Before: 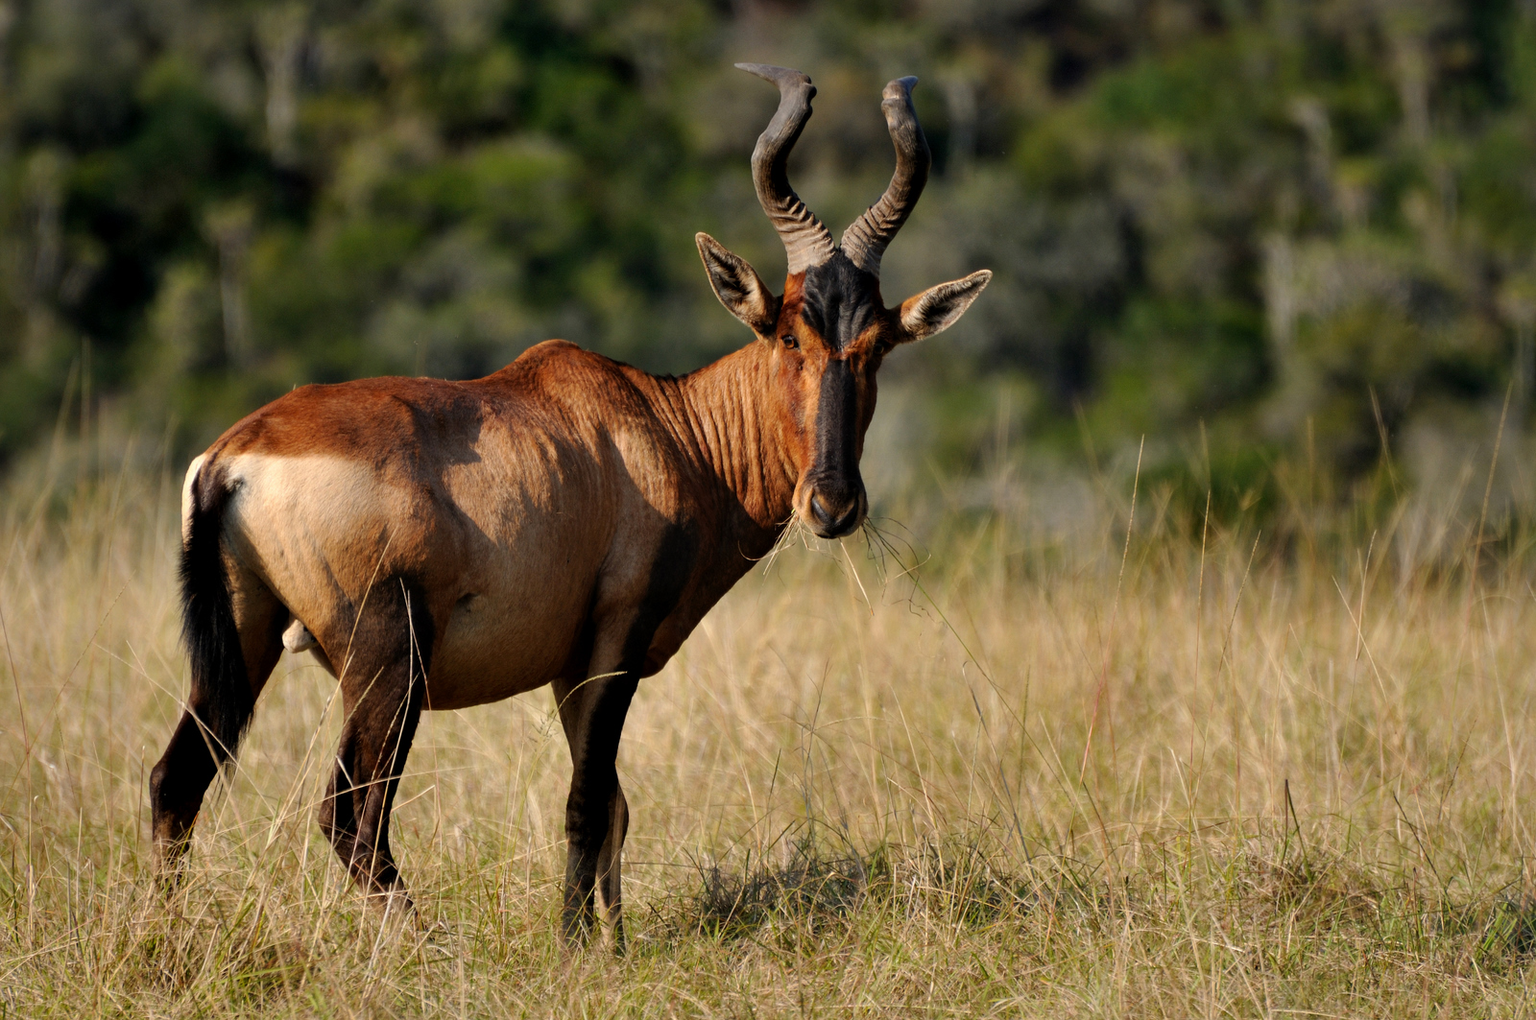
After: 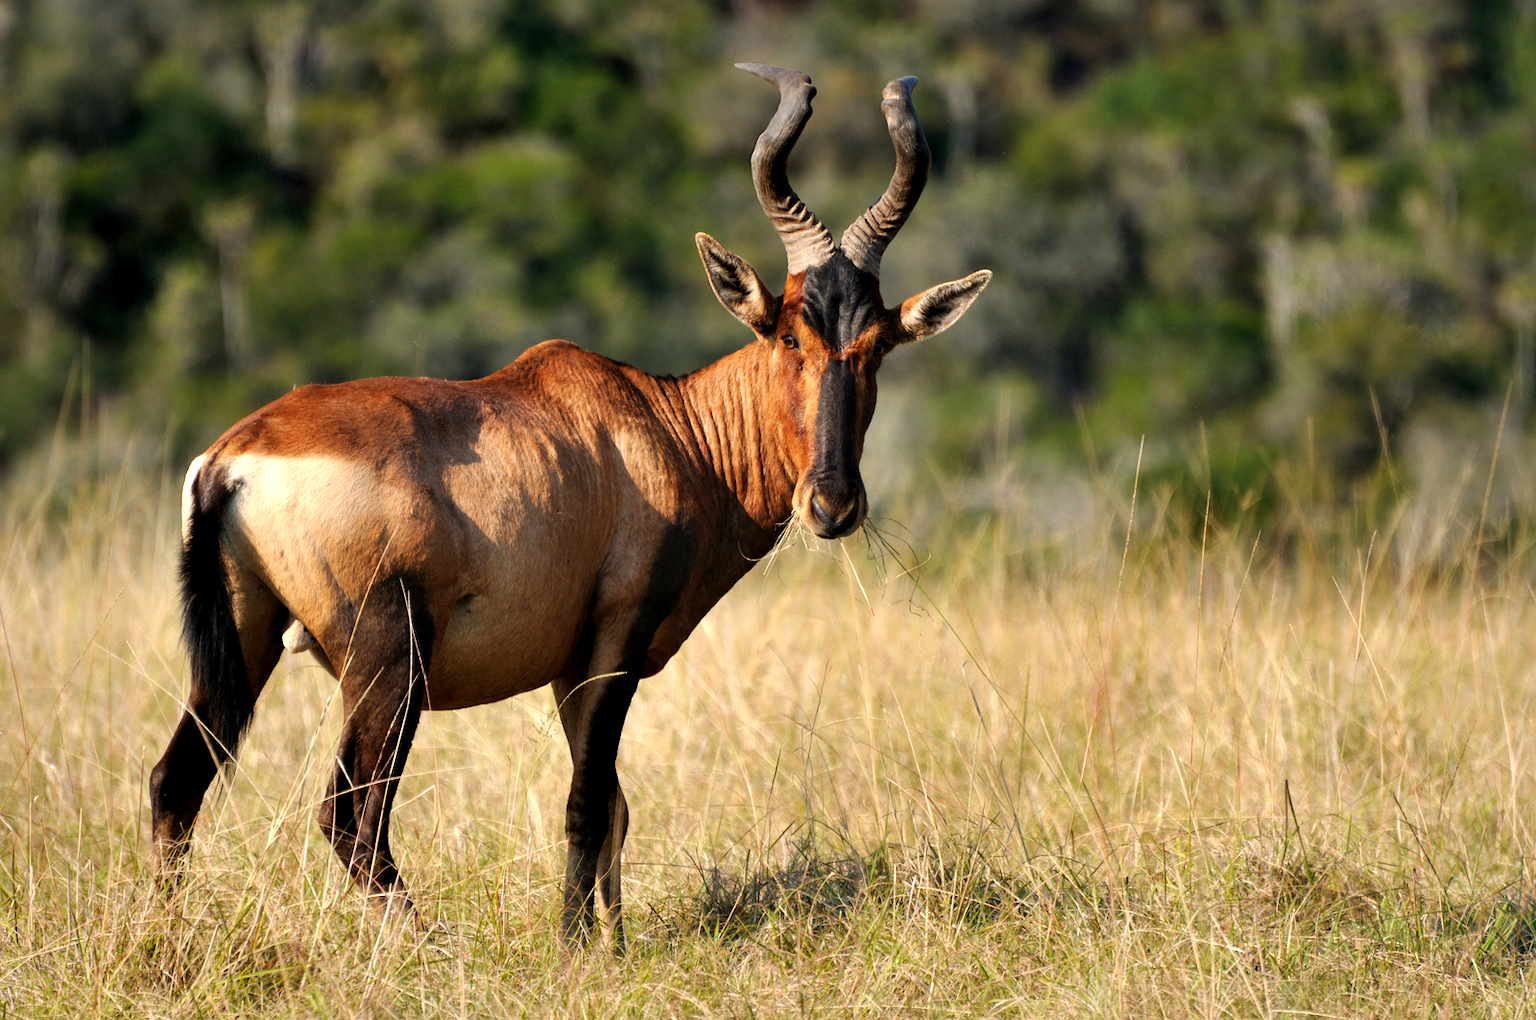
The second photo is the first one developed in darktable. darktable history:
exposure: exposure 0.658 EV, compensate exposure bias true, compensate highlight preservation false
